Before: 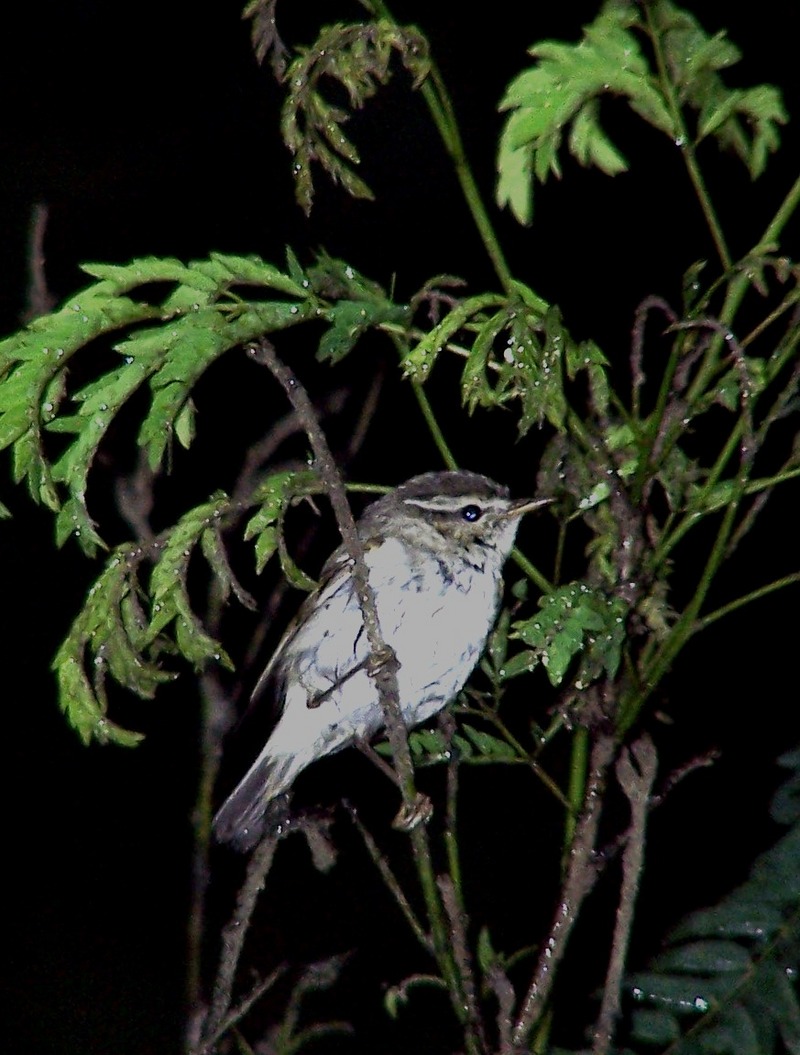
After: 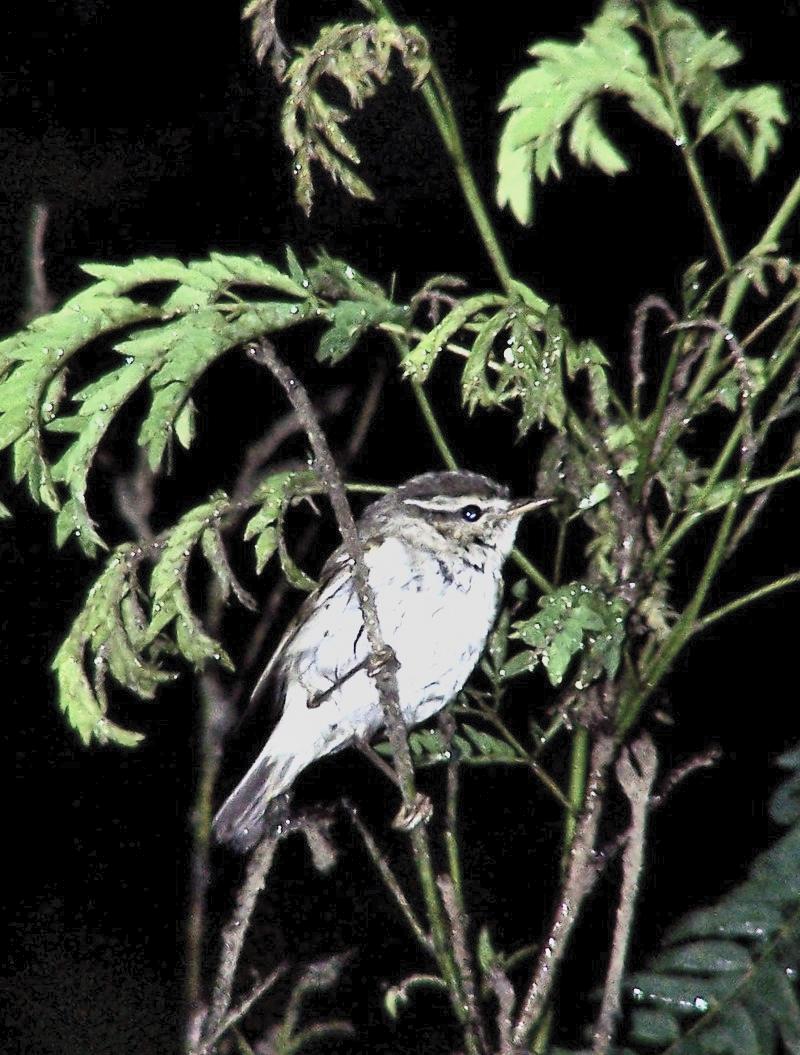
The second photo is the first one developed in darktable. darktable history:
shadows and highlights: white point adjustment -3.77, highlights -63.75, soften with gaussian
contrast brightness saturation: contrast 0.437, brightness 0.556, saturation -0.19
